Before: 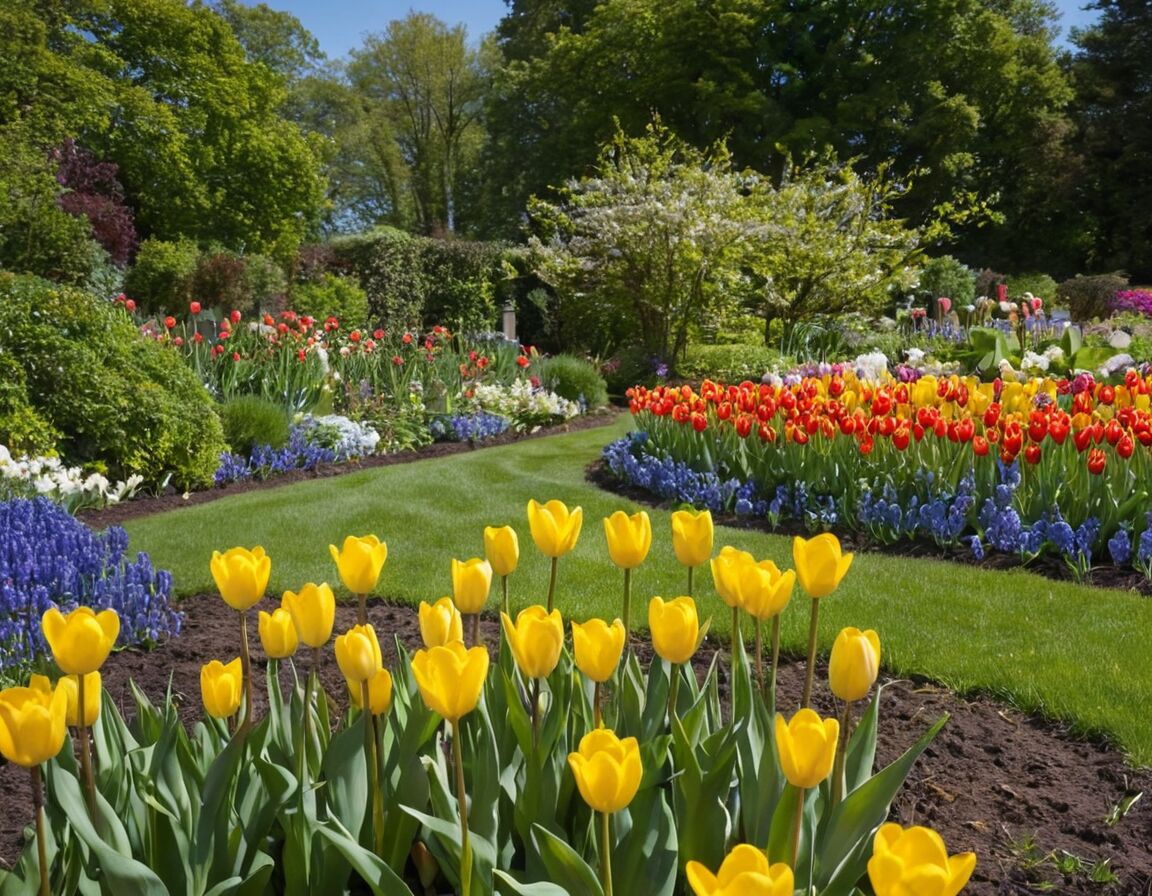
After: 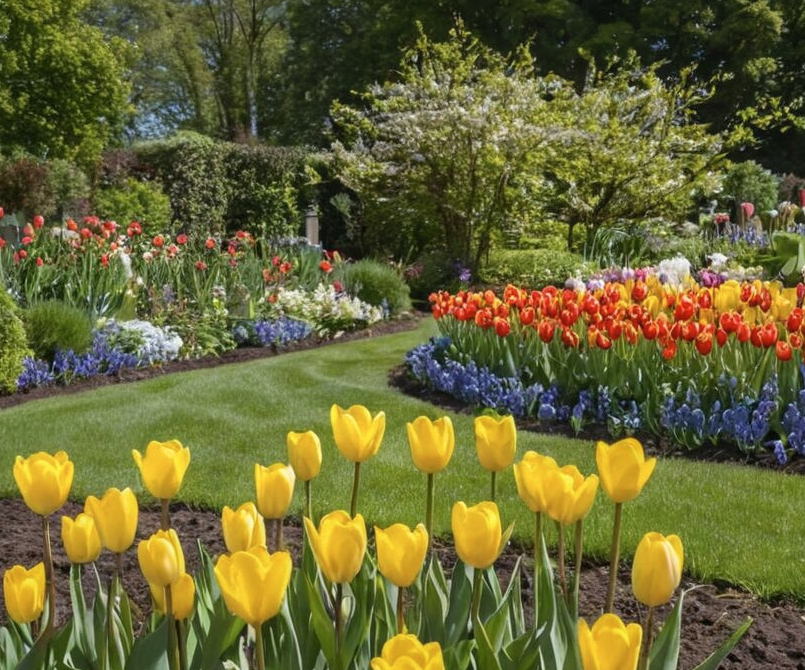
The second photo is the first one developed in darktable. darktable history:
crop and rotate: left 17.128%, top 10.709%, right 12.989%, bottom 14.495%
local contrast: on, module defaults
contrast brightness saturation: contrast -0.092, saturation -0.097
exposure: black level correction 0.001, compensate highlight preservation false
